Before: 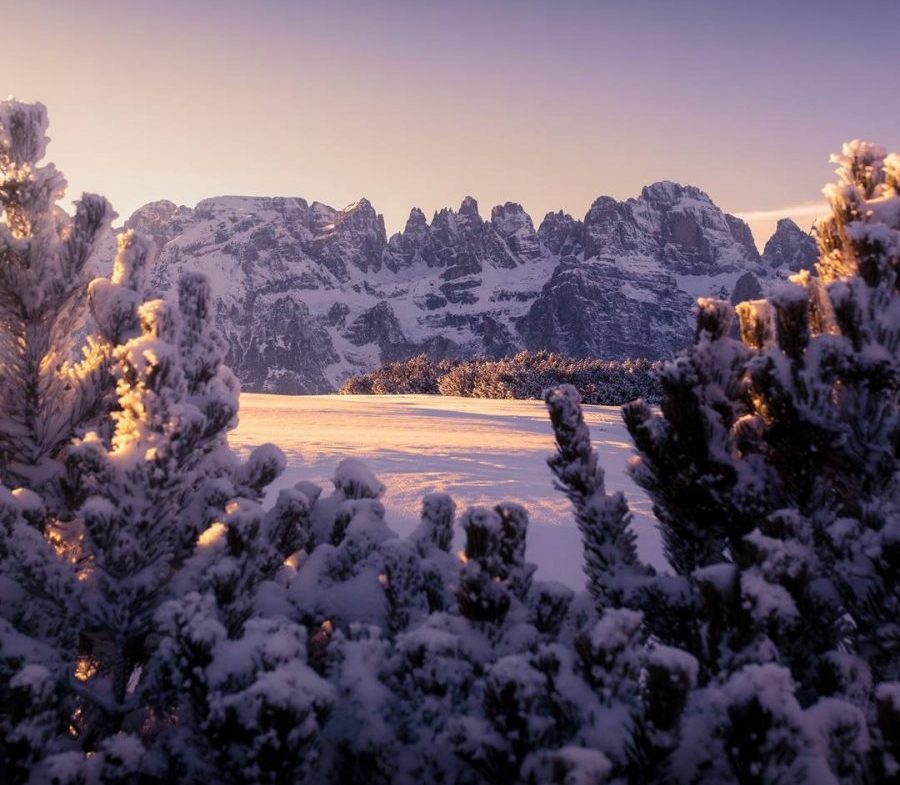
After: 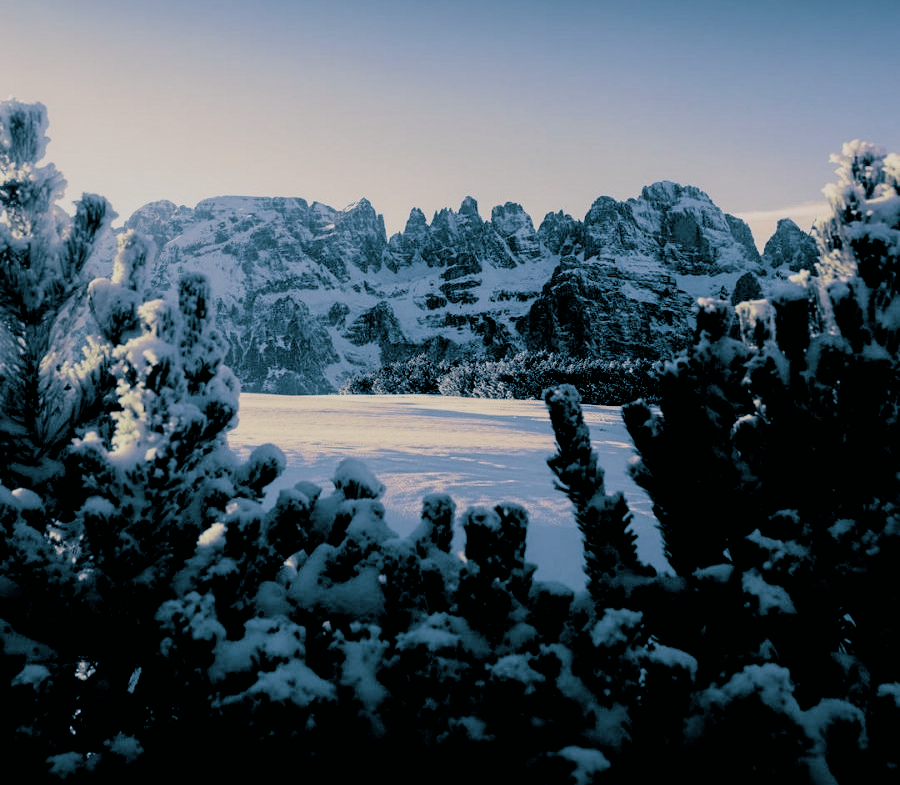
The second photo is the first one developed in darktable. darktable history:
filmic rgb: black relative exposure -2.85 EV, white relative exposure 4.56 EV, hardness 1.77, contrast 1.25, preserve chrominance no, color science v5 (2021)
white balance: emerald 1
split-toning: shadows › hue 212.4°, balance -70
